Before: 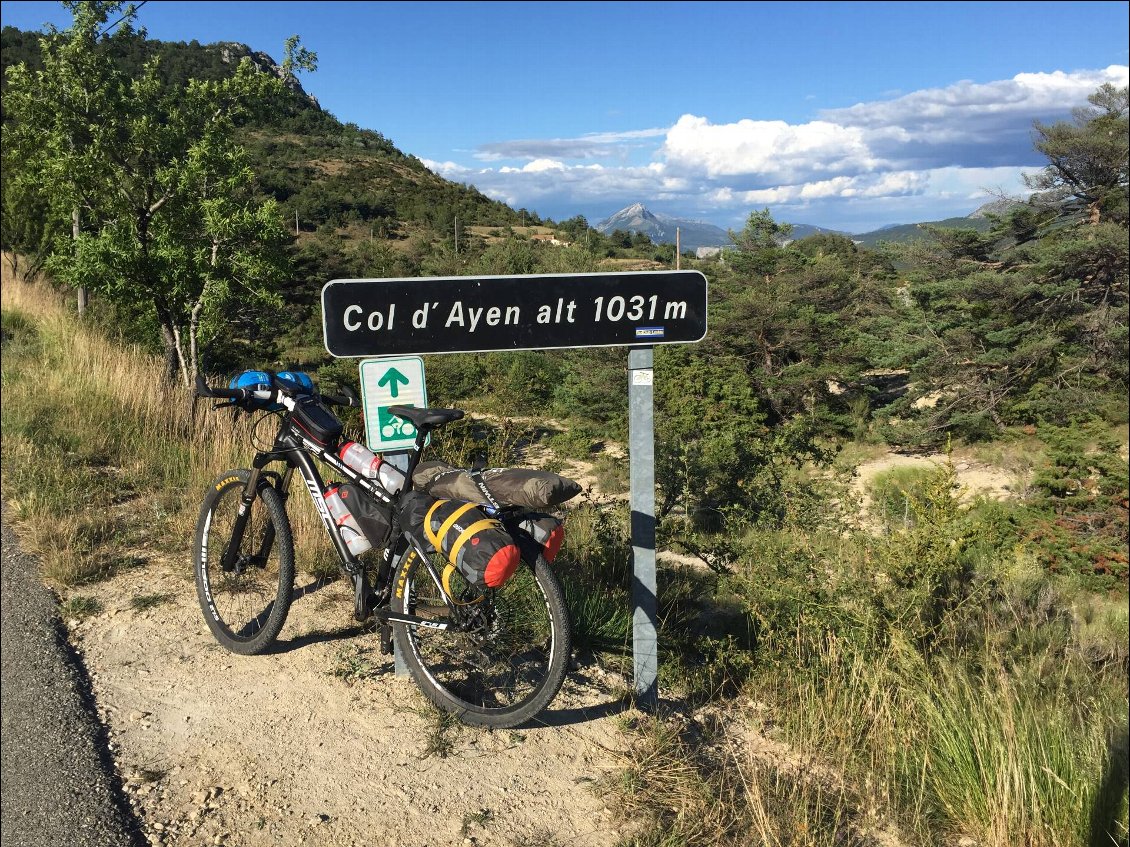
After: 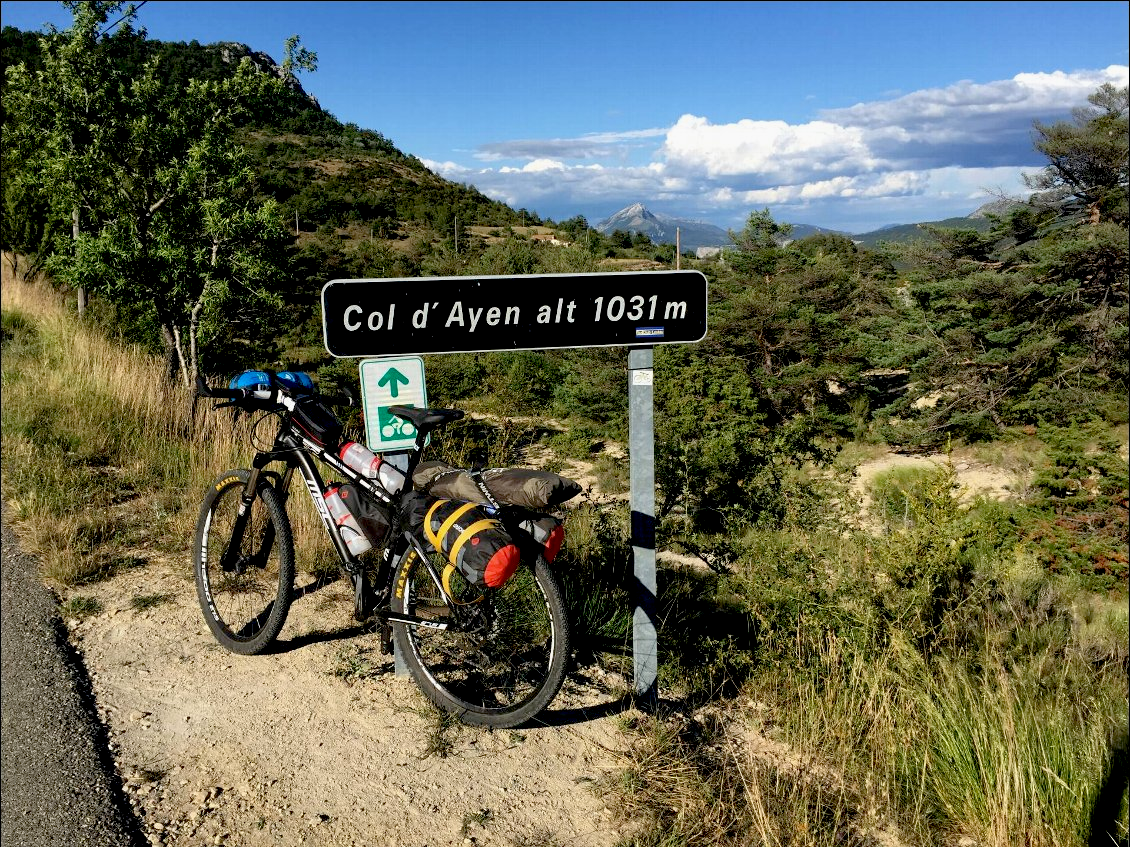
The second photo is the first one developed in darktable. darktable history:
exposure: black level correction 0.028, exposure -0.079 EV, compensate highlight preservation false
